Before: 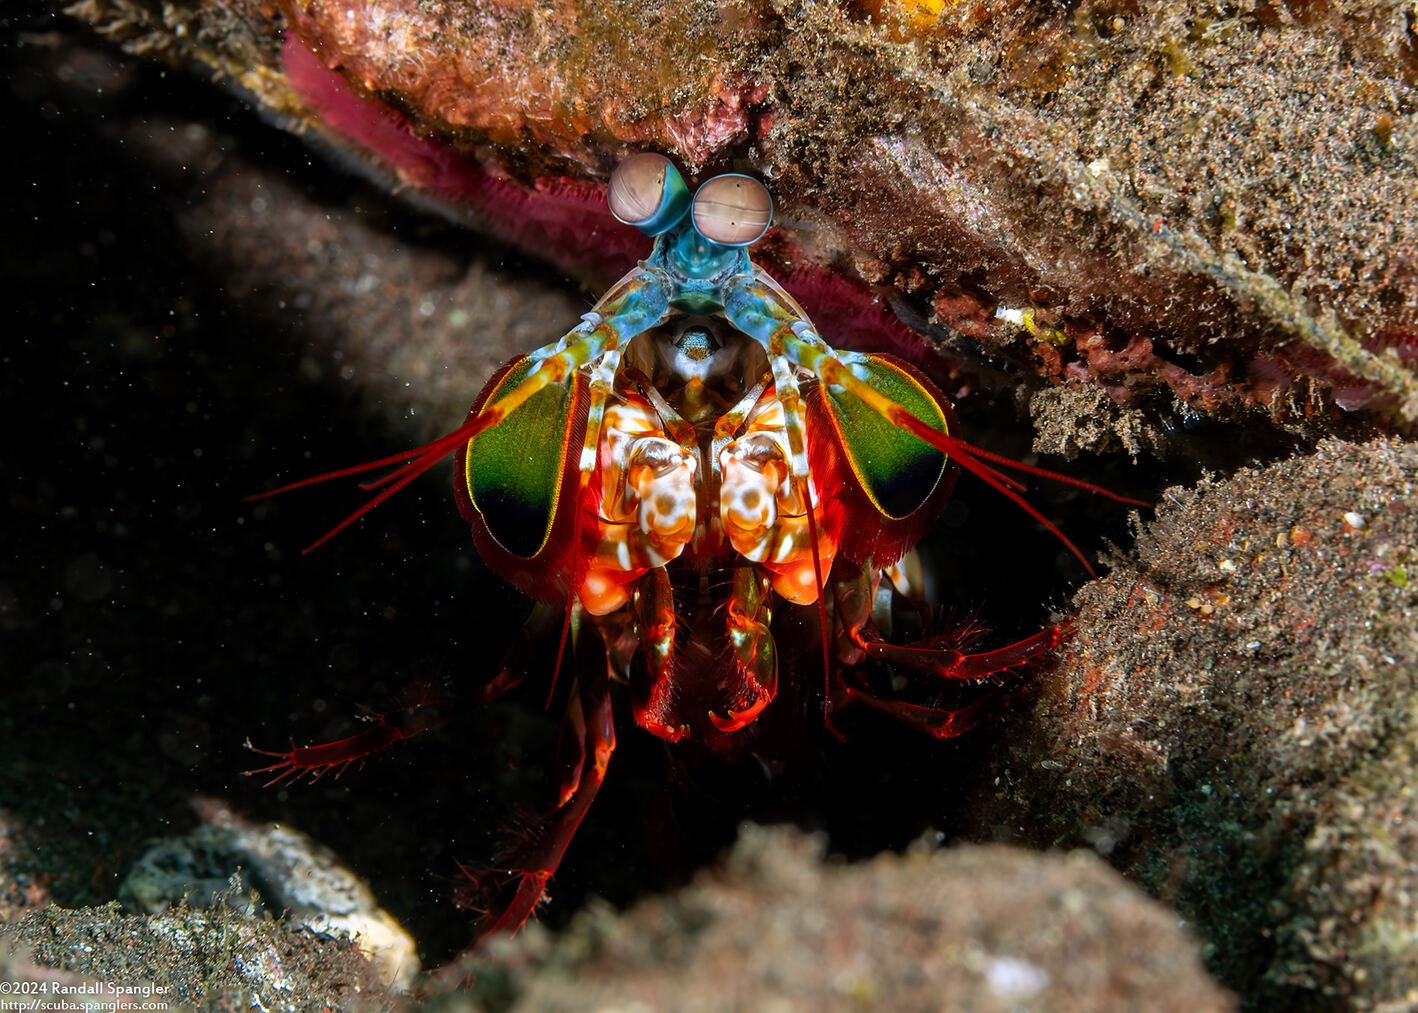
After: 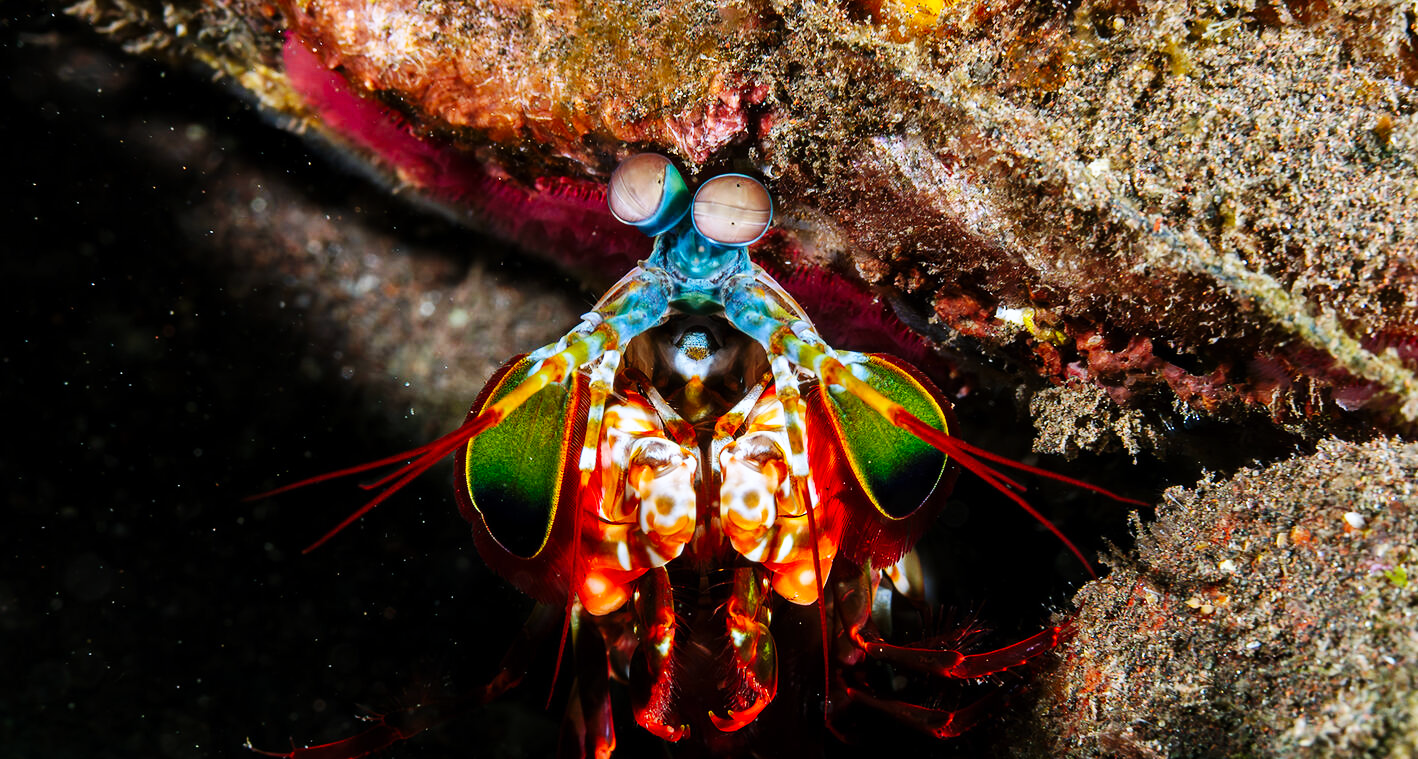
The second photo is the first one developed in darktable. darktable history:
white balance: red 0.974, blue 1.044
crop: bottom 24.988%
base curve: curves: ch0 [(0, 0) (0.032, 0.025) (0.121, 0.166) (0.206, 0.329) (0.605, 0.79) (1, 1)], preserve colors none
